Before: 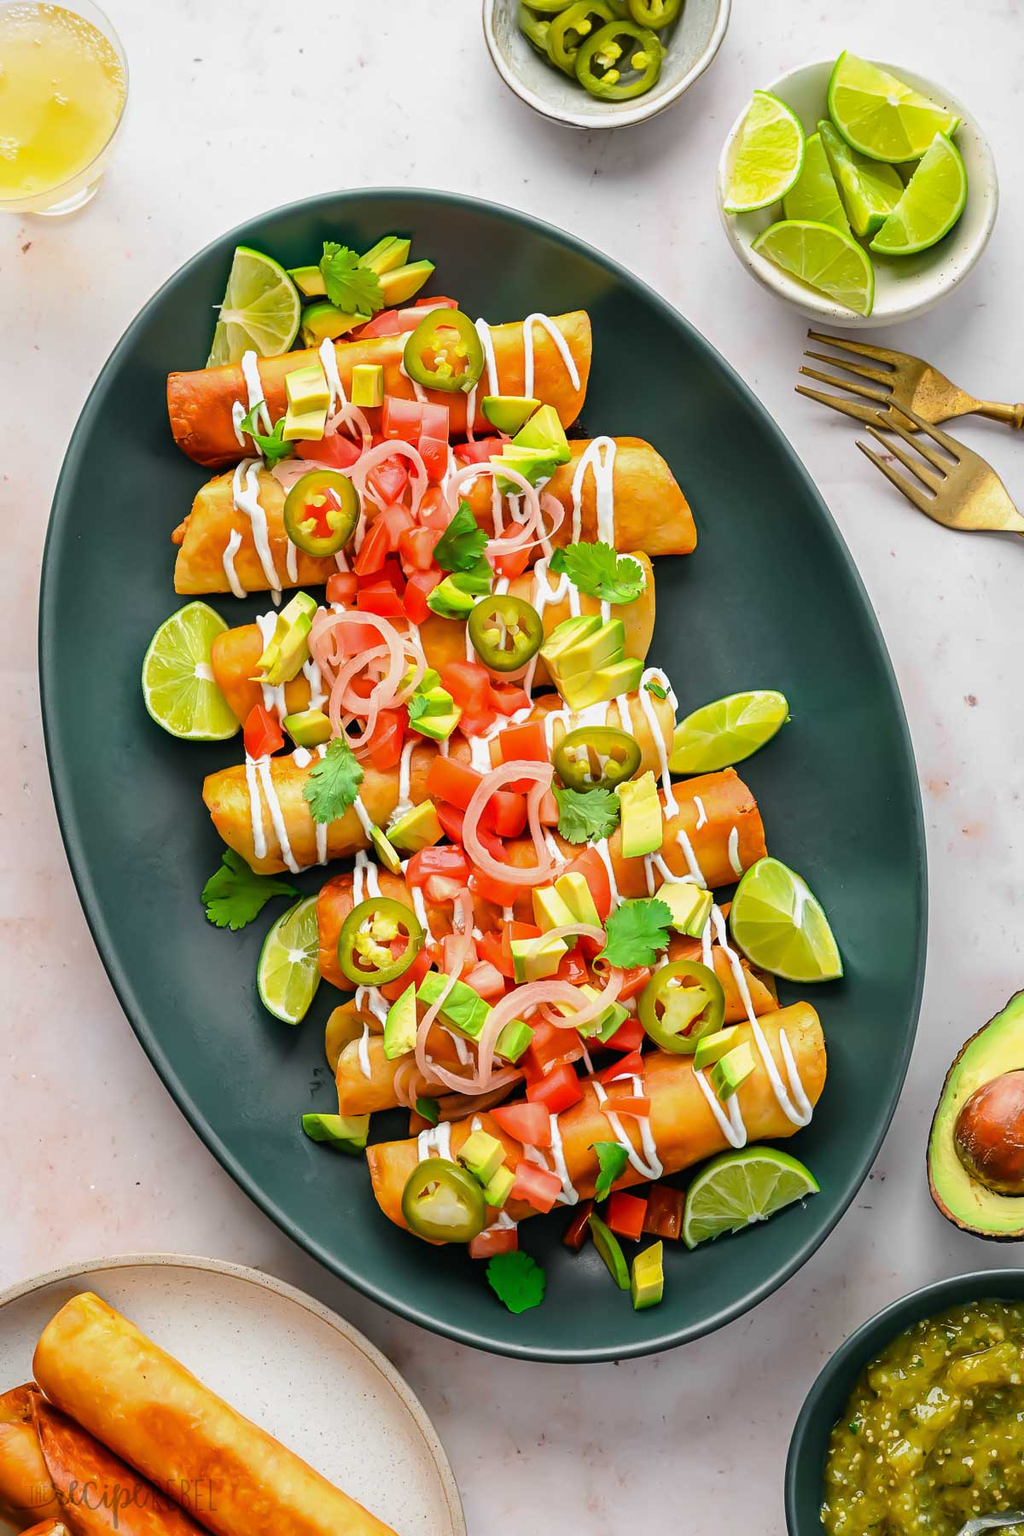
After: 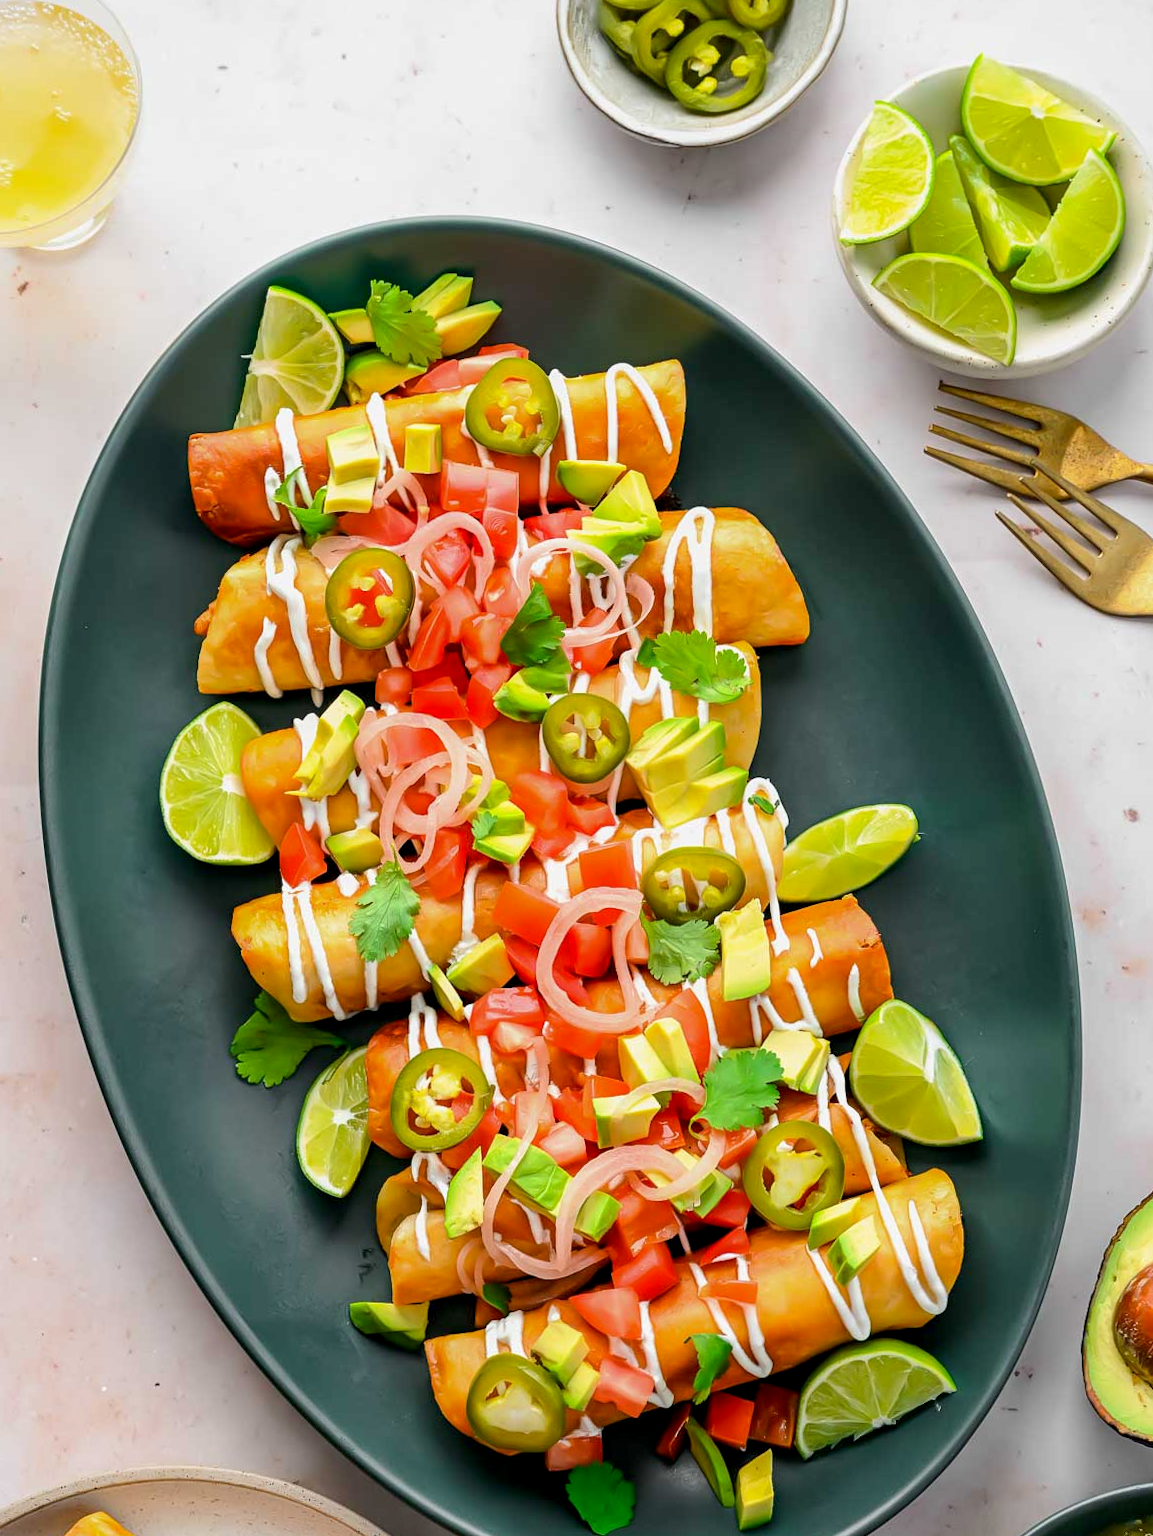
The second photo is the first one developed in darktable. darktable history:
crop and rotate: angle 0.2°, left 0.275%, right 3.127%, bottom 14.18%
exposure: black level correction 0.004, exposure 0.014 EV, compensate highlight preservation false
